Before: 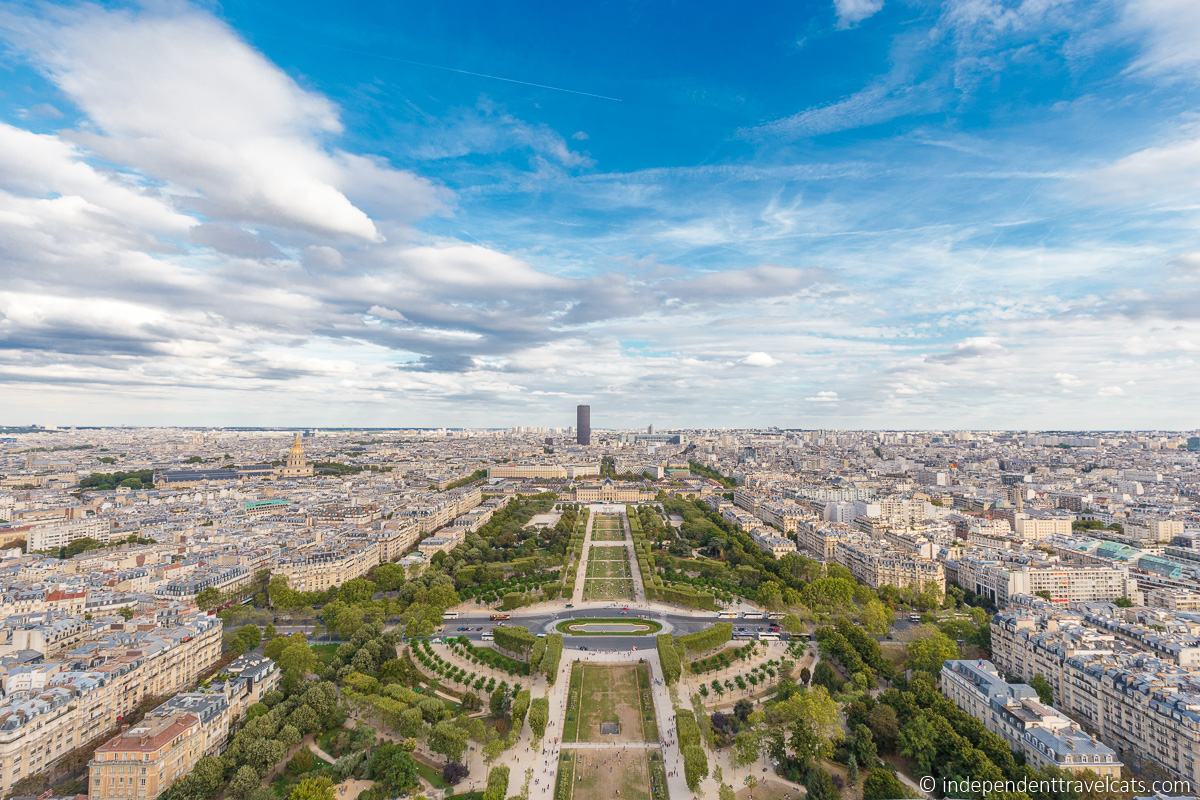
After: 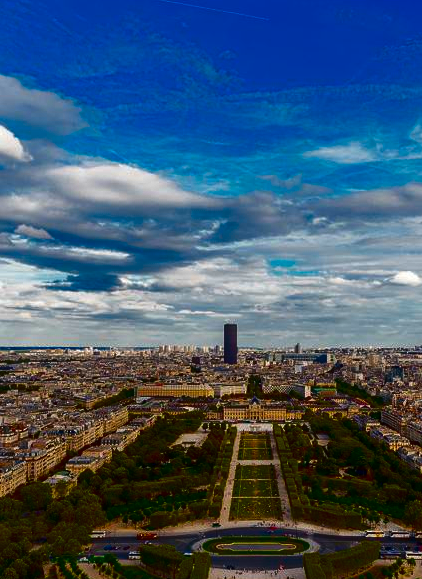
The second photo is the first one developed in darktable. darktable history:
contrast brightness saturation: brightness -1, saturation 1
crop and rotate: left 29.476%, top 10.214%, right 35.32%, bottom 17.333%
